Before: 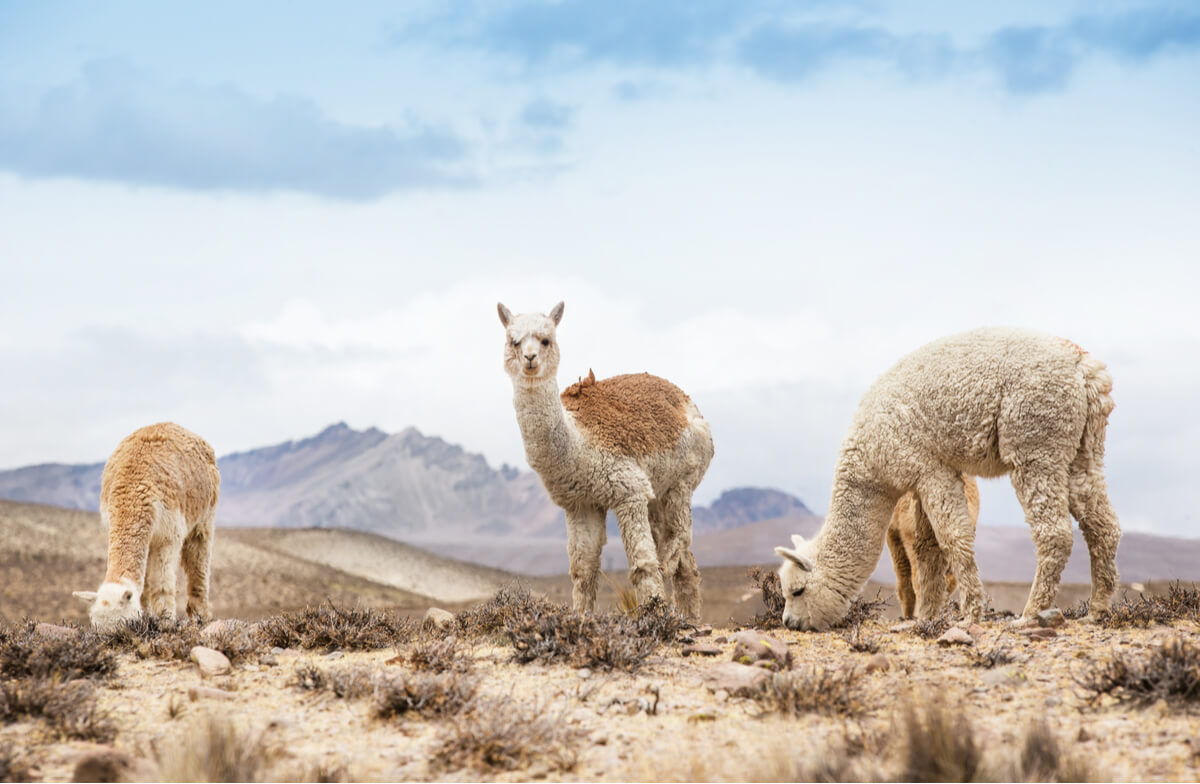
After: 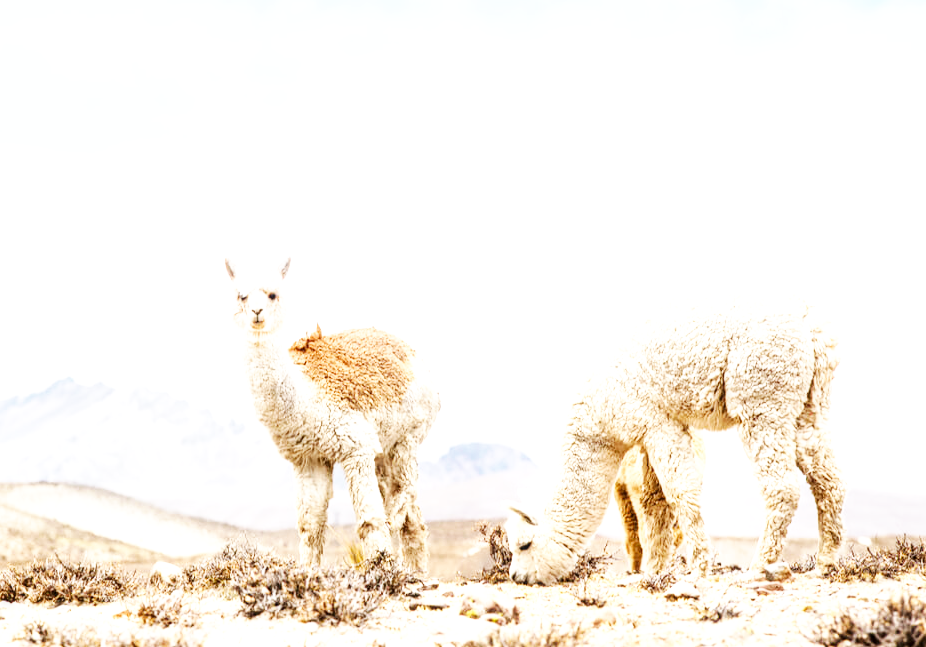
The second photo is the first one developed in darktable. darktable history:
base curve: curves: ch0 [(0, 0) (0.007, 0.004) (0.027, 0.03) (0.046, 0.07) (0.207, 0.54) (0.442, 0.872) (0.673, 0.972) (1, 1)], preserve colors none
exposure: black level correction 0, exposure 0.694 EV, compensate highlight preservation false
crop: left 22.786%, top 5.896%, bottom 11.546%
local contrast: detail 130%
